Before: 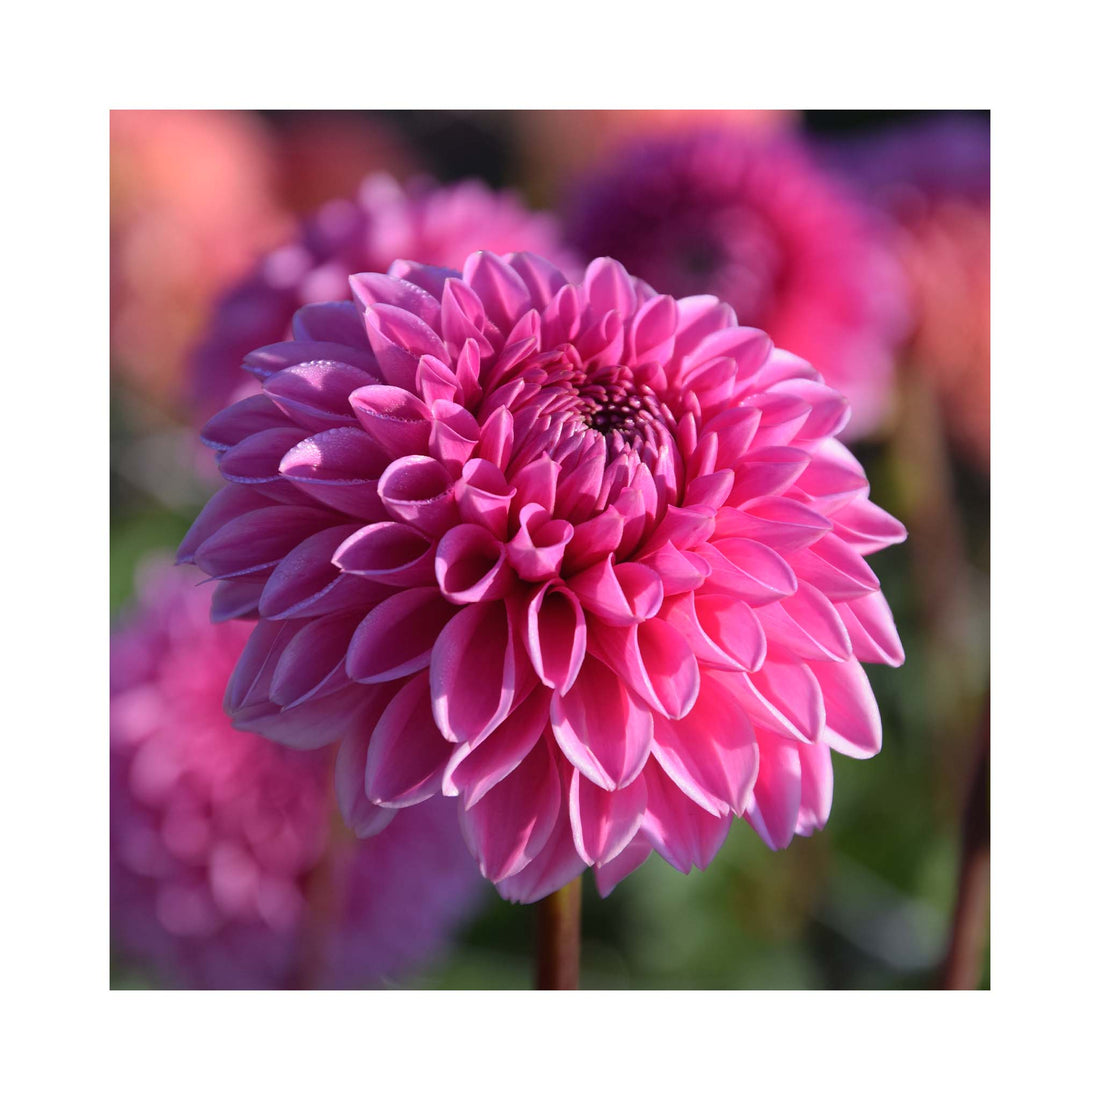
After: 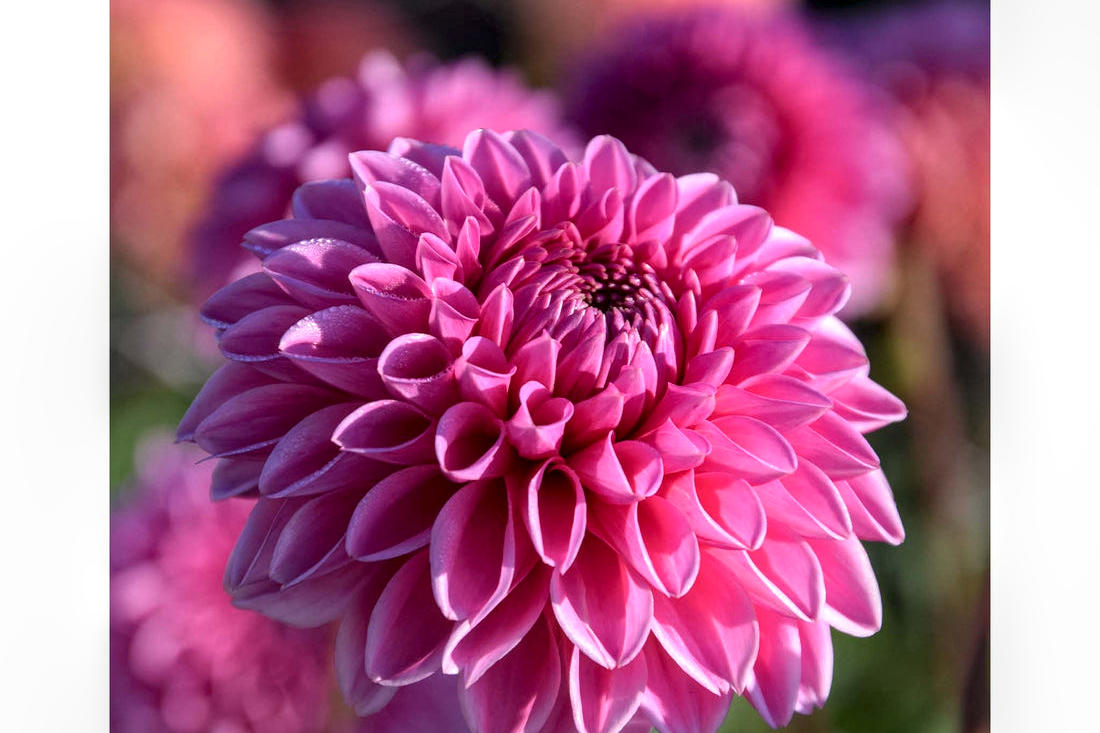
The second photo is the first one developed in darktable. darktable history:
crop: top 11.166%, bottom 22.168%
local contrast: highlights 20%, detail 150%
